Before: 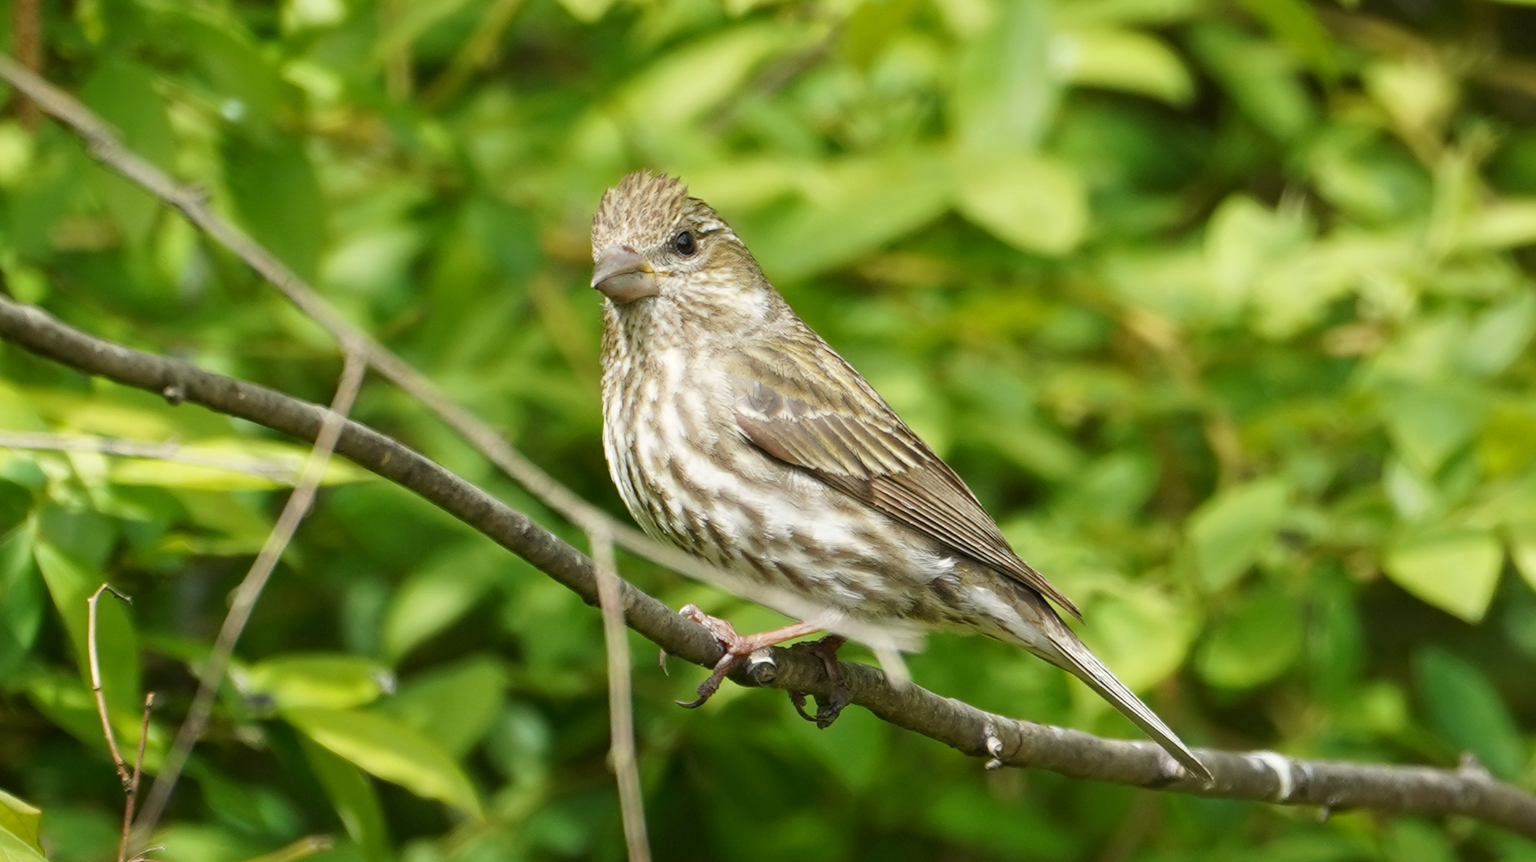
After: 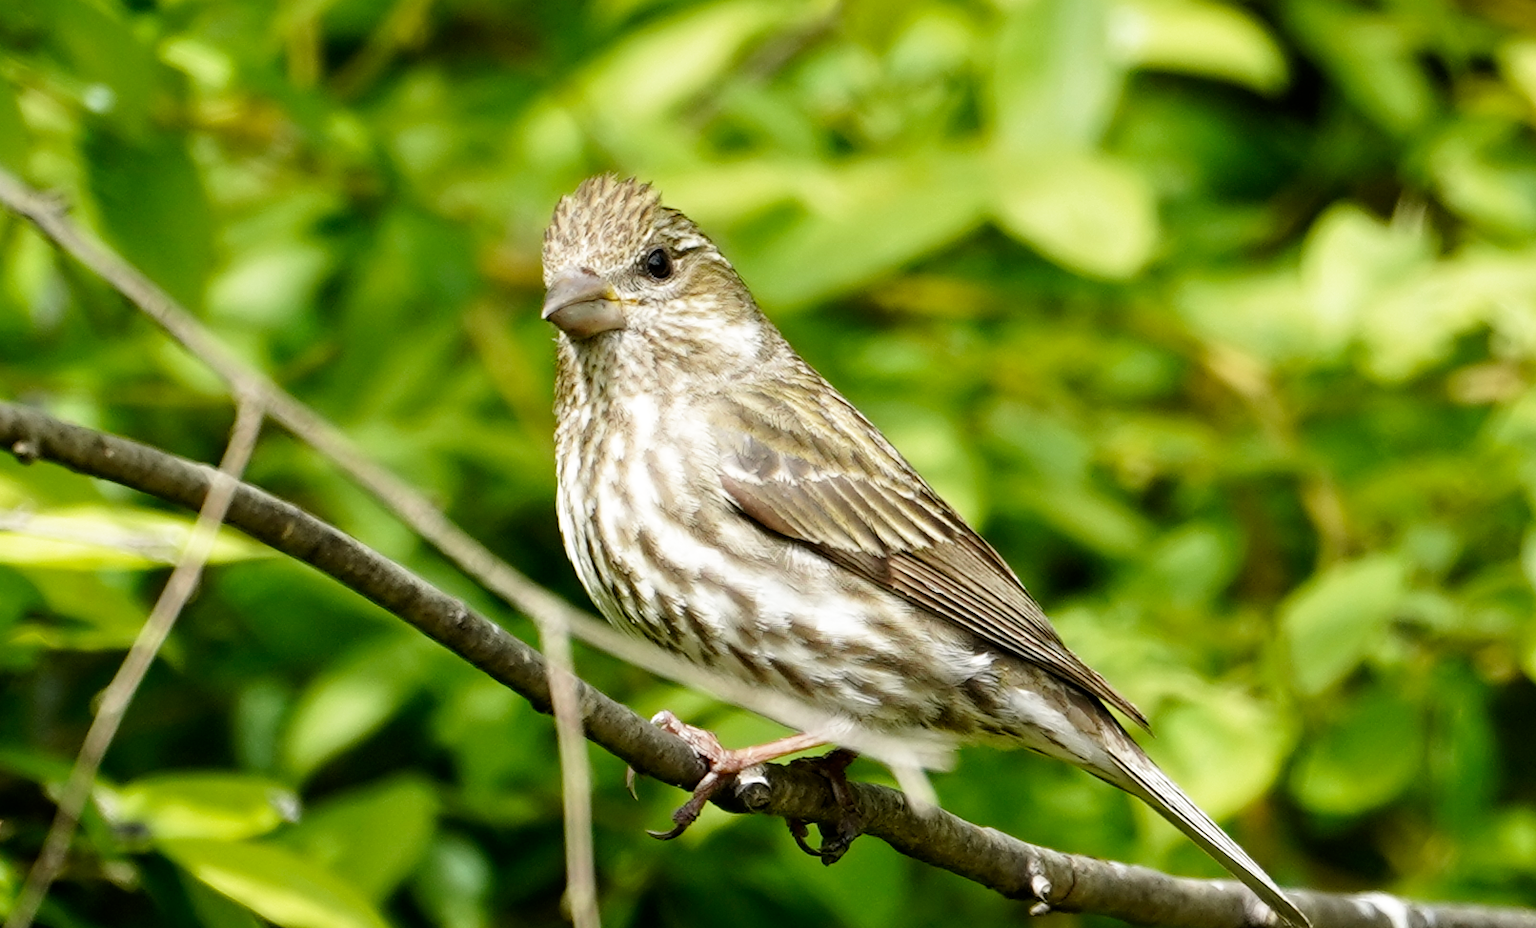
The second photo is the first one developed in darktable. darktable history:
crop: left 9.98%, top 3.543%, right 9.19%, bottom 9.466%
filmic rgb: black relative exposure -8.73 EV, white relative exposure 2.69 EV, target black luminance 0%, target white luminance 99.94%, hardness 6.27, latitude 75.48%, contrast 1.32, highlights saturation mix -6.3%, preserve chrominance no, color science v4 (2020), contrast in shadows soft, contrast in highlights soft
